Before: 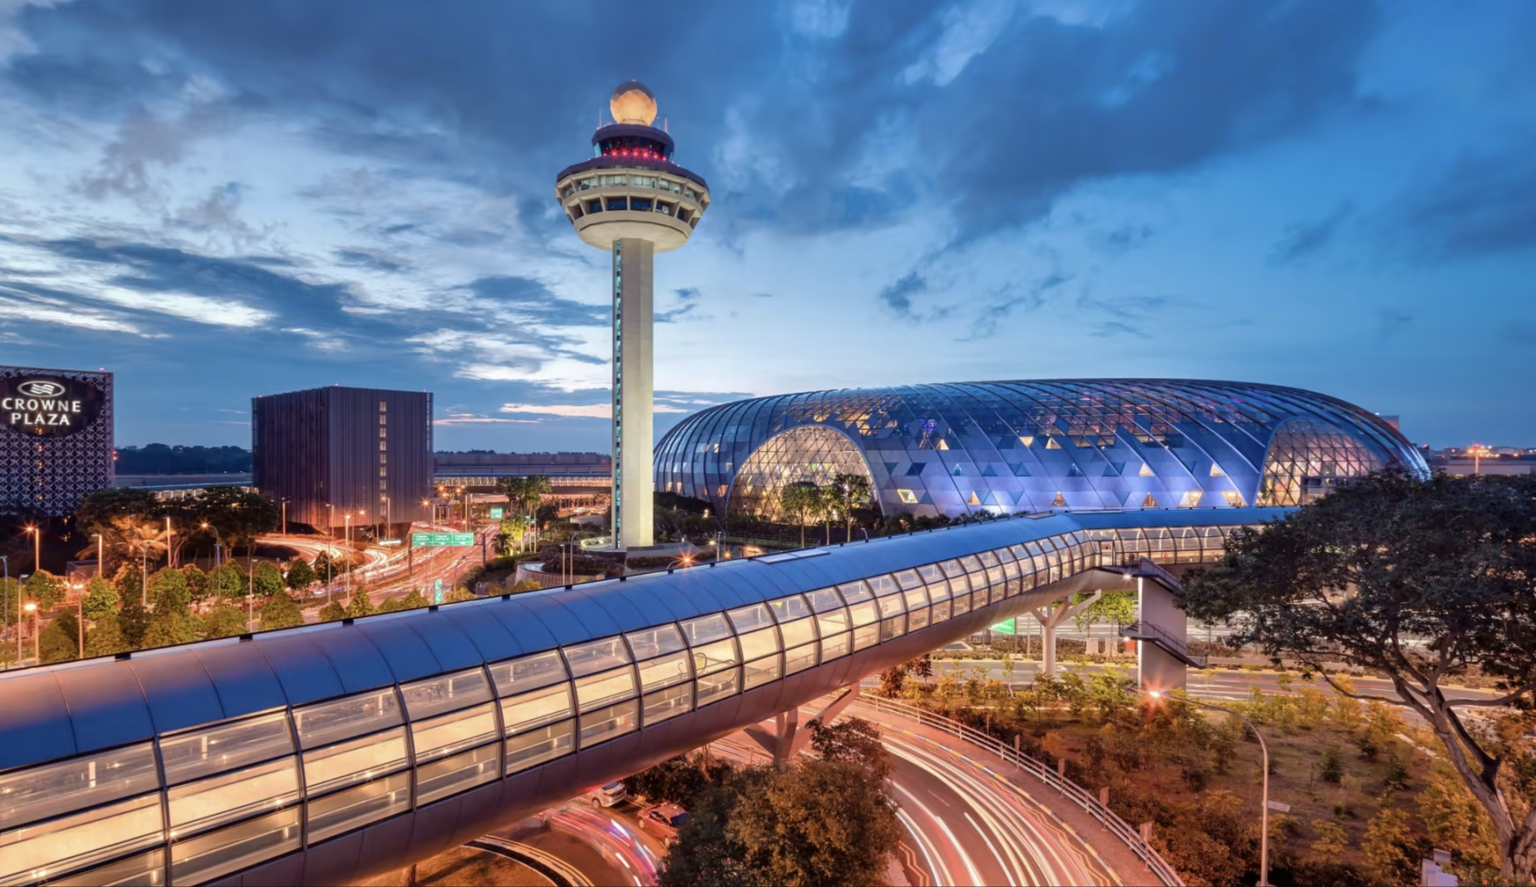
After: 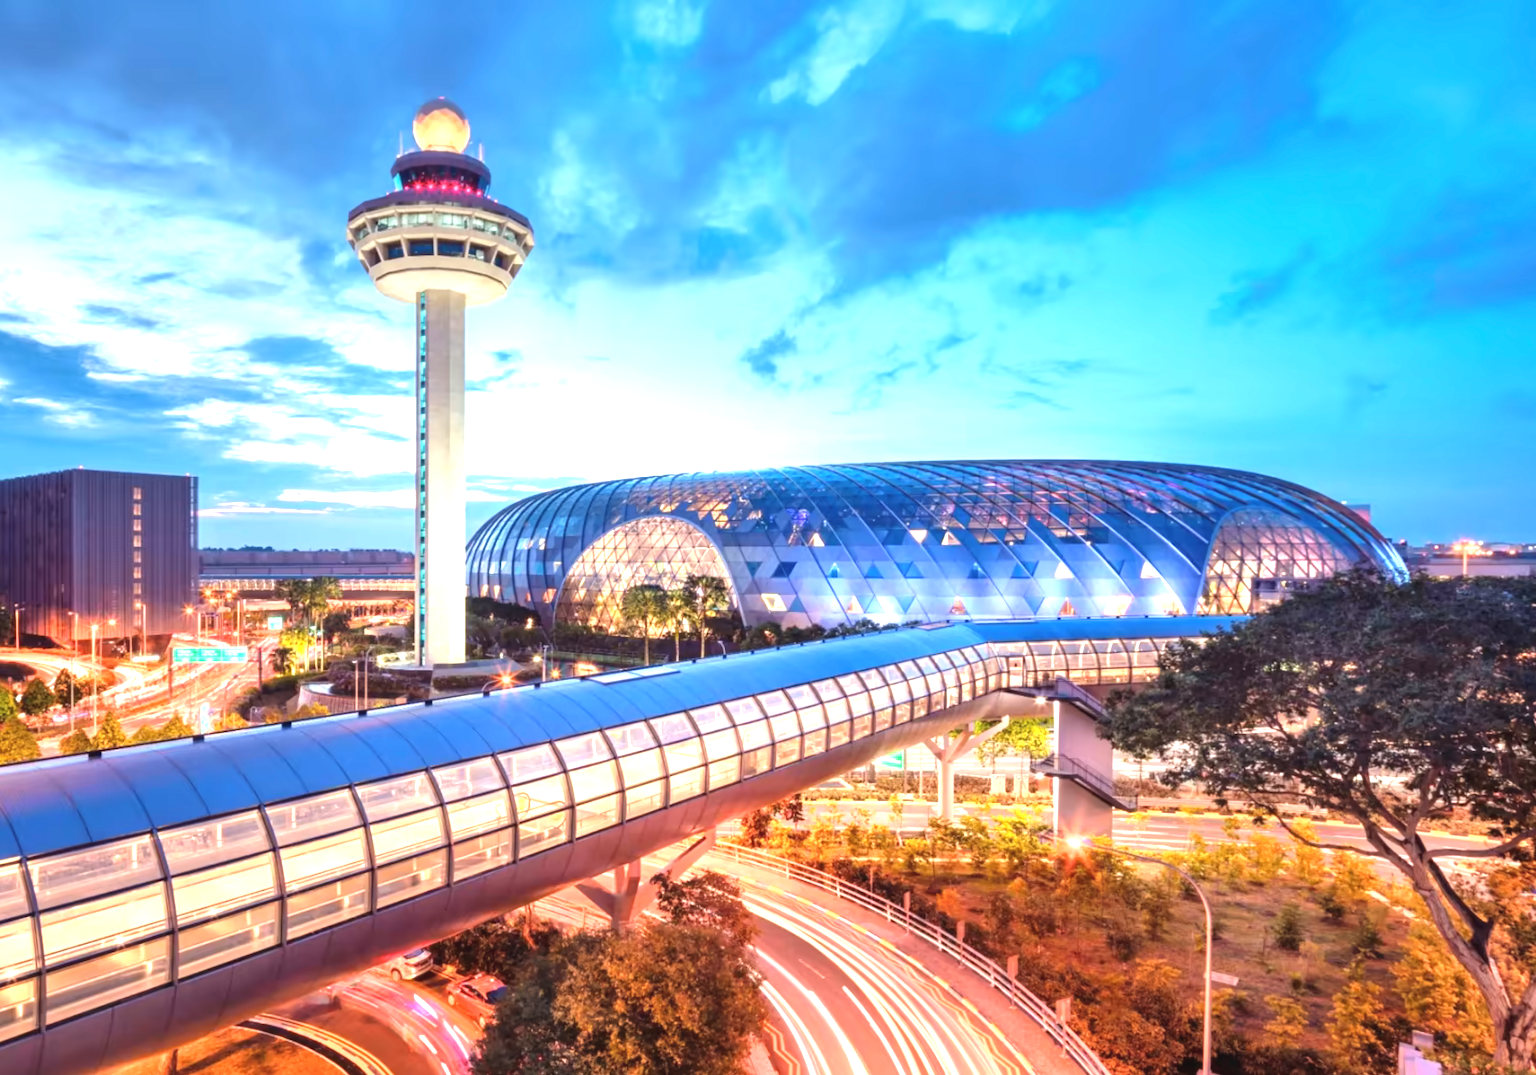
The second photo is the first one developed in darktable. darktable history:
crop: left 17.582%, bottom 0.031%
exposure: black level correction -0.002, exposure 1.35 EV, compensate highlight preservation false
color balance: contrast -0.5%
